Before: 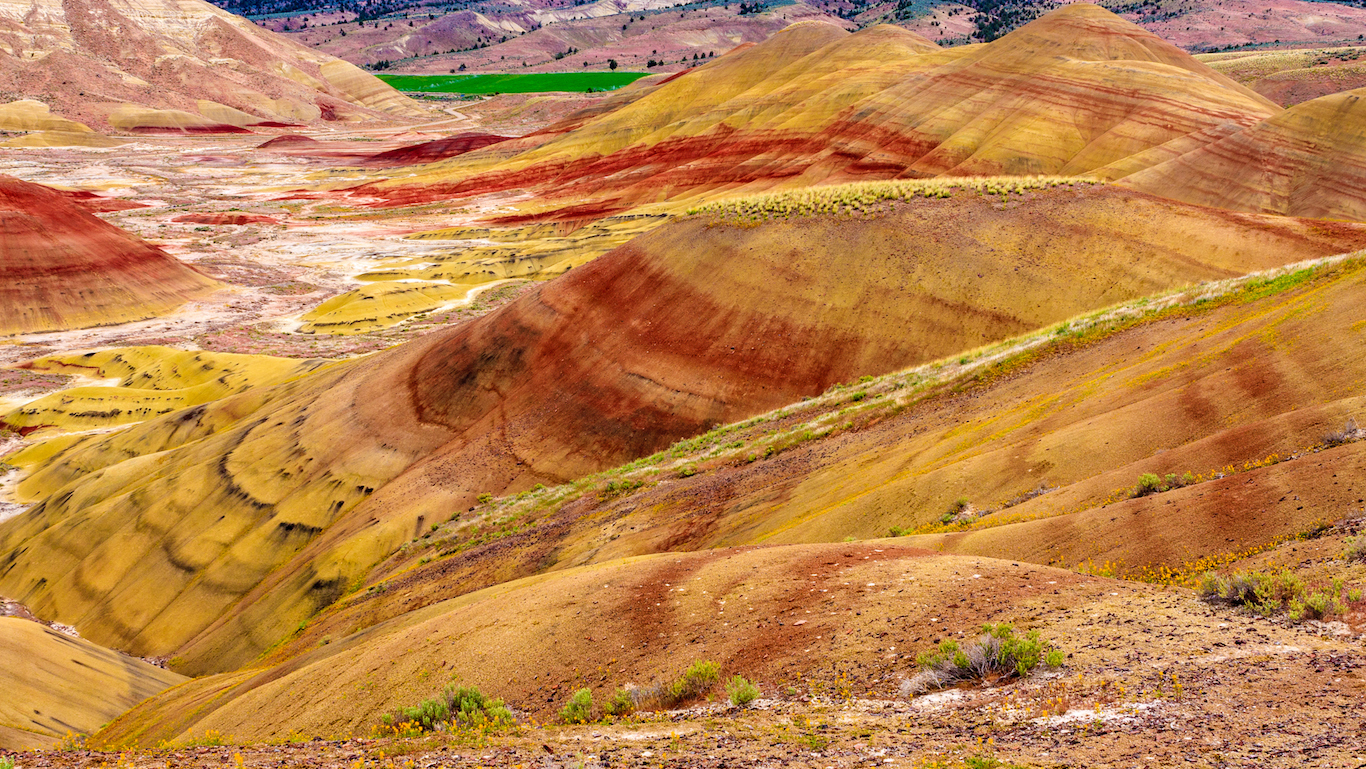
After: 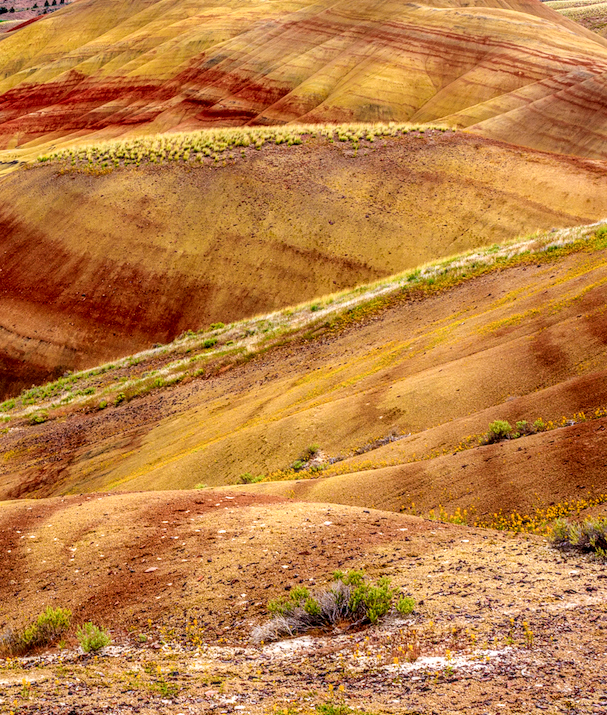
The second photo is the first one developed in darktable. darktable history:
crop: left 47.525%, top 6.922%, right 8.022%
local contrast: highlights 16%, detail 185%
contrast equalizer: octaves 7, y [[0.545, 0.572, 0.59, 0.59, 0.571, 0.545], [0.5 ×6], [0.5 ×6], [0 ×6], [0 ×6]], mix -0.999
